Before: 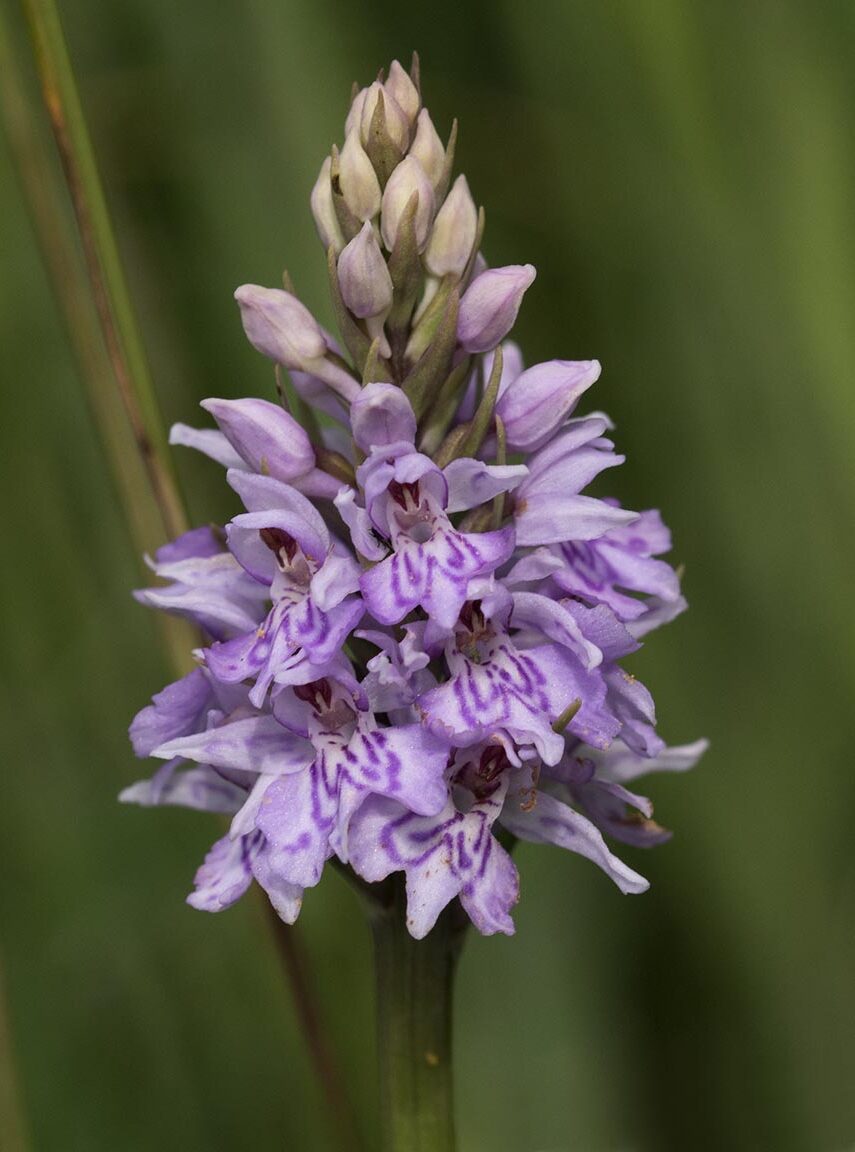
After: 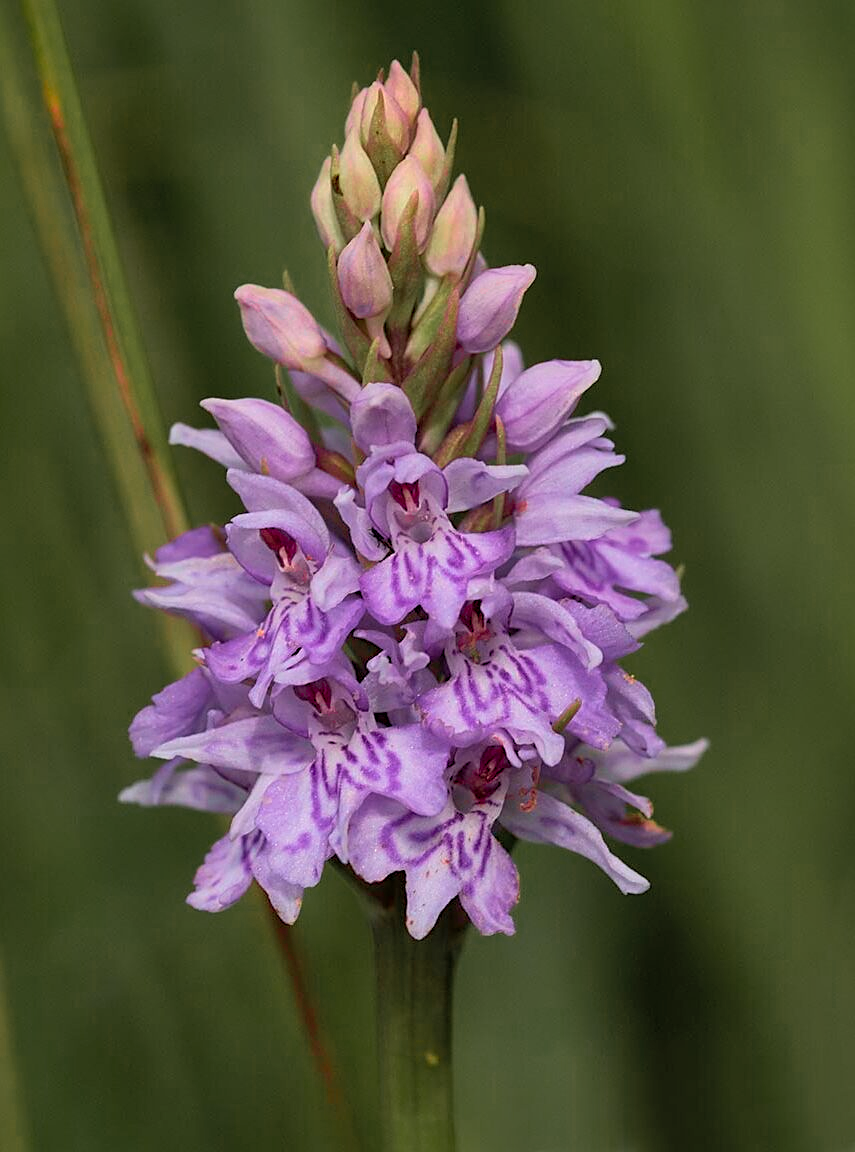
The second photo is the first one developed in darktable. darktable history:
shadows and highlights: on, module defaults
color zones: curves: ch0 [(0, 0.533) (0.126, 0.533) (0.234, 0.533) (0.368, 0.357) (0.5, 0.5) (0.625, 0.5) (0.74, 0.637) (0.875, 0.5)]; ch1 [(0.004, 0.708) (0.129, 0.662) (0.25, 0.5) (0.375, 0.331) (0.496, 0.396) (0.625, 0.649) (0.739, 0.26) (0.875, 0.5) (1, 0.478)]; ch2 [(0, 0.409) (0.132, 0.403) (0.236, 0.558) (0.379, 0.448) (0.5, 0.5) (0.625, 0.5) (0.691, 0.39) (0.875, 0.5)]
velvia: on, module defaults
sharpen: on, module defaults
